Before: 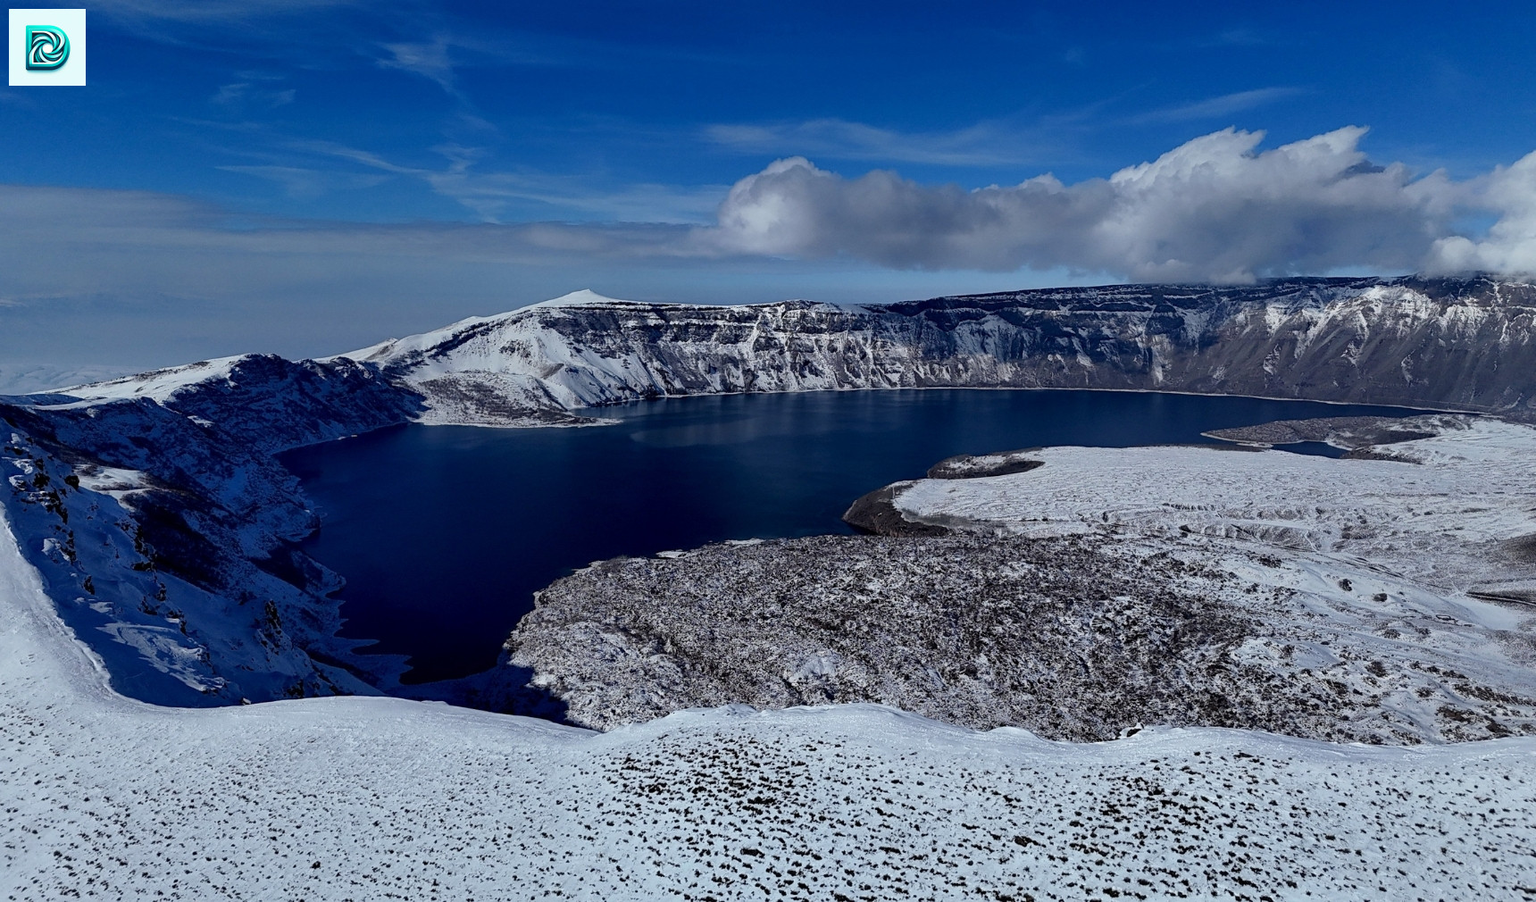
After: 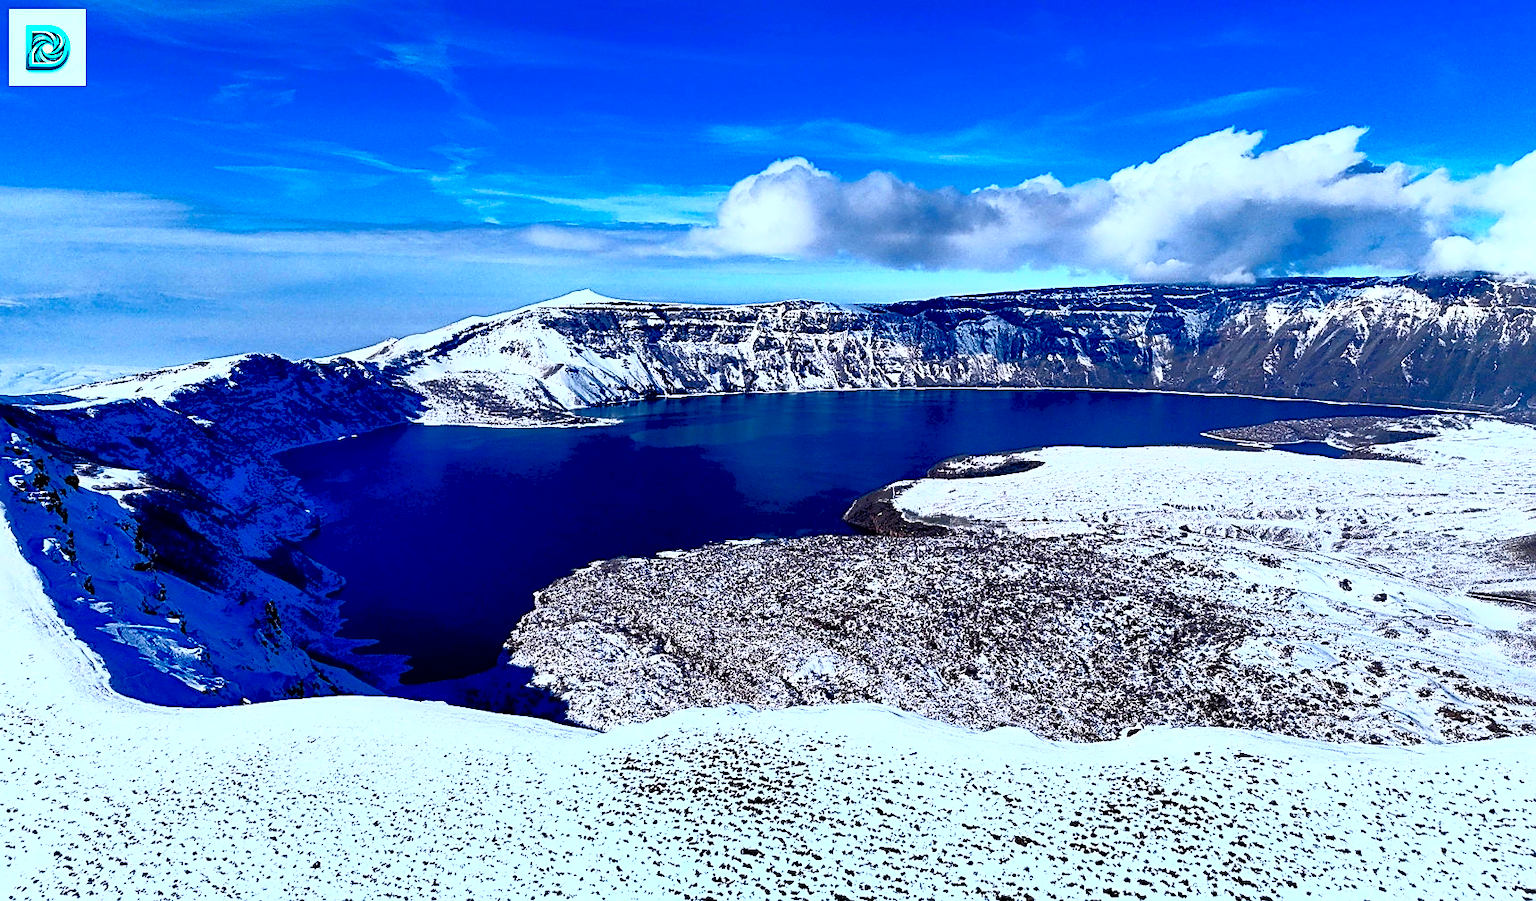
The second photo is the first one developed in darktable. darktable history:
sharpen: on, module defaults
exposure: black level correction 0.009, compensate highlight preservation false
contrast brightness saturation: contrast 0.989, brightness 0.987, saturation 0.988
